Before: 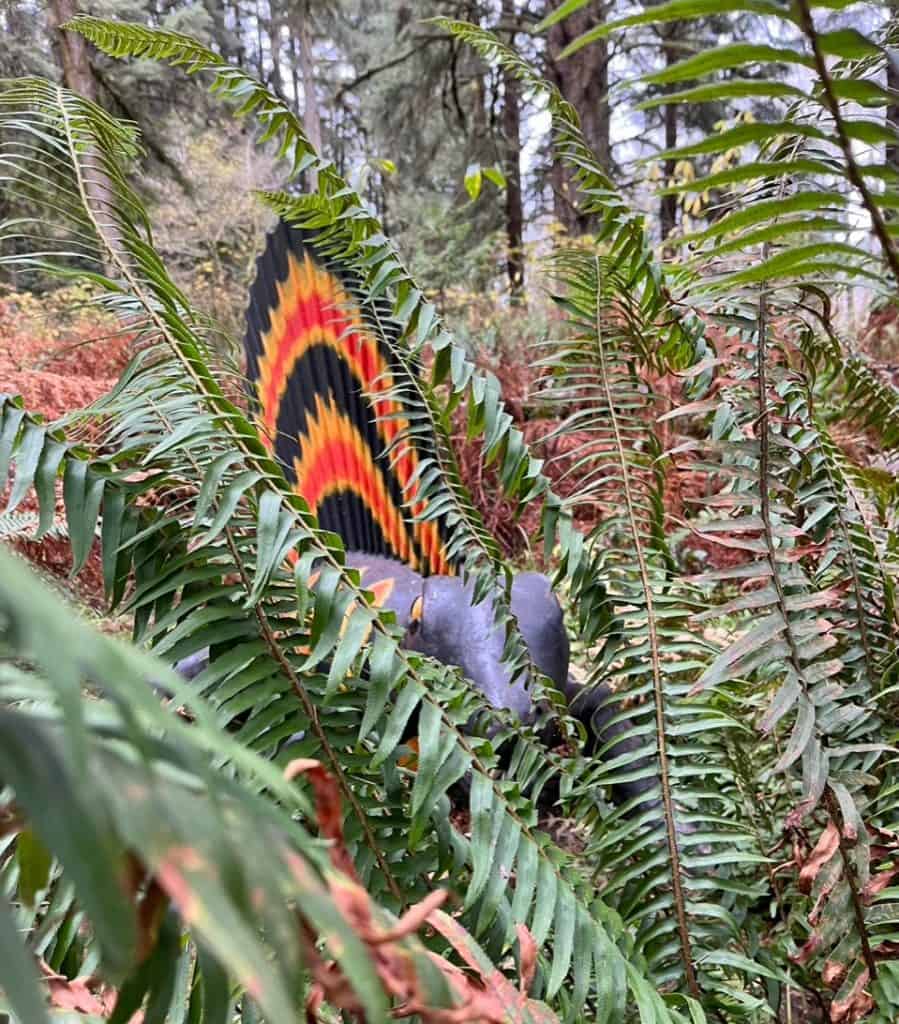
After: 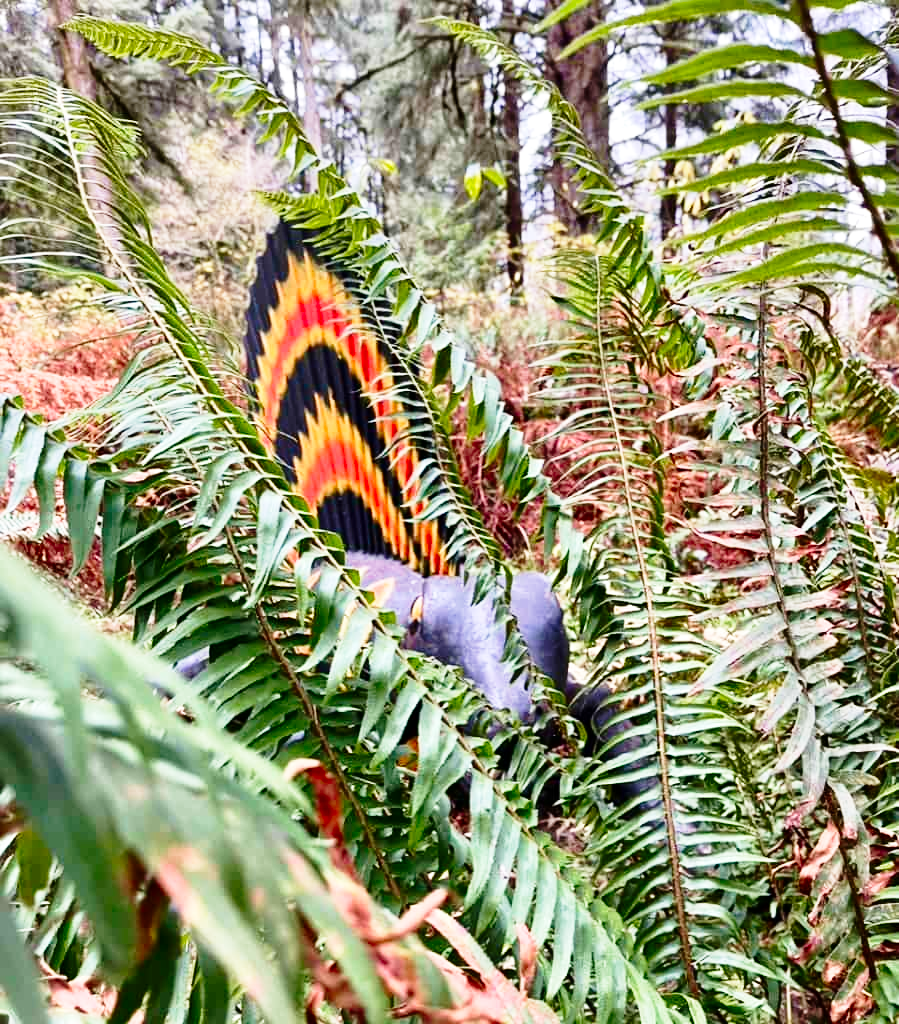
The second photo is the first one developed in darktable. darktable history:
exposure: exposure 0.202 EV, compensate exposure bias true, compensate highlight preservation false
contrast brightness saturation: contrast 0.065, brightness -0.129, saturation 0.058
velvia: strength 26.92%
base curve: curves: ch0 [(0, 0) (0.028, 0.03) (0.121, 0.232) (0.46, 0.748) (0.859, 0.968) (1, 1)], preserve colors none
